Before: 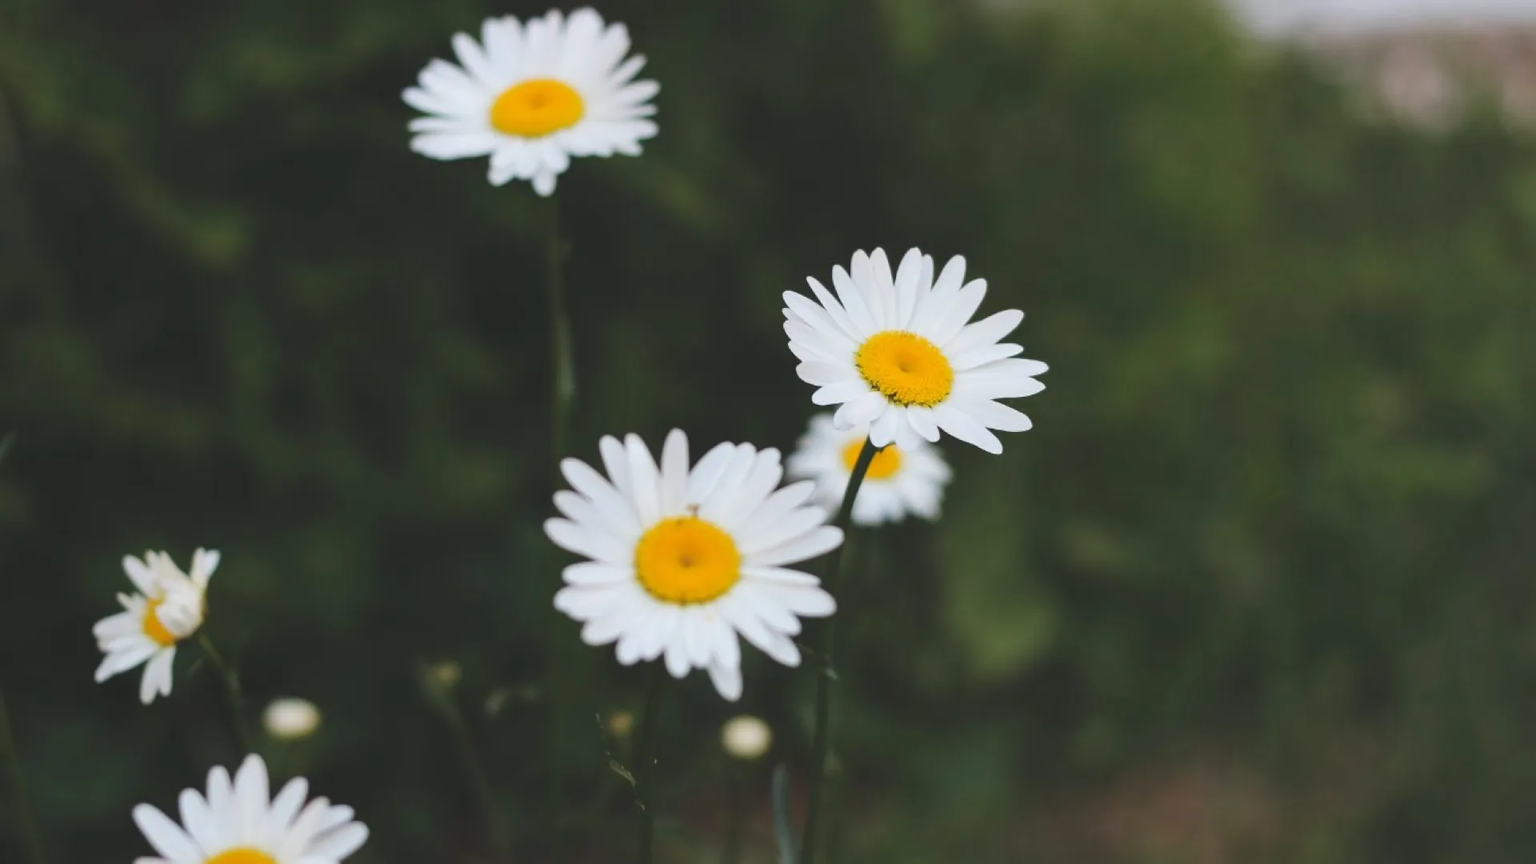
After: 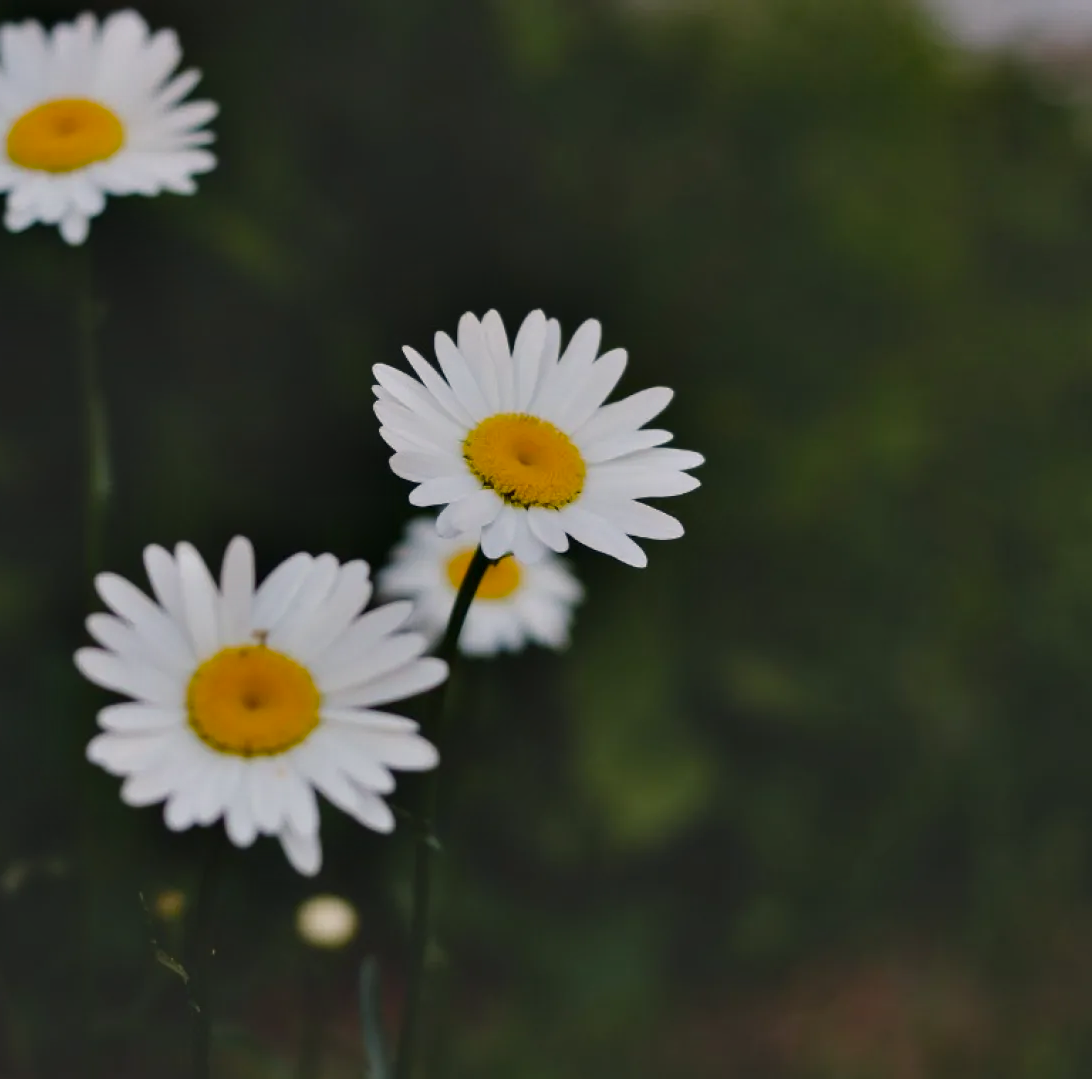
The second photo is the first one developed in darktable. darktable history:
exposure: black level correction -0.017, exposure -1.074 EV, compensate highlight preservation false
color correction: highlights b* 0.009
crop: left 31.595%, top 0.015%, right 11.509%
color balance rgb: shadows lift › luminance -9.877%, highlights gain › chroma 1.57%, highlights gain › hue 56.69°, perceptual saturation grading › global saturation 20%, perceptual saturation grading › highlights -25.508%, perceptual saturation grading › shadows 24.251%, global vibrance 20%
contrast equalizer: octaves 7, y [[0.6 ×6], [0.55 ×6], [0 ×6], [0 ×6], [0 ×6]]
tone equalizer: on, module defaults
